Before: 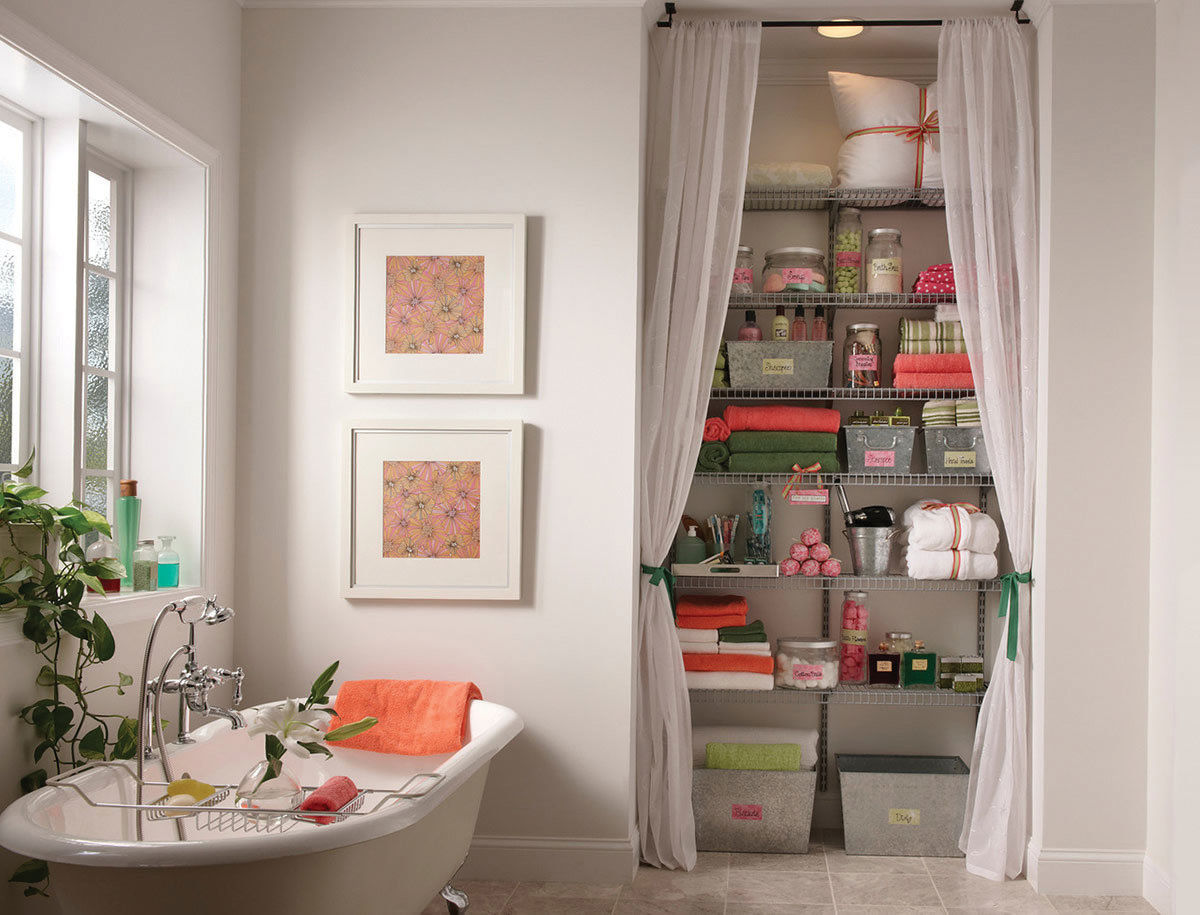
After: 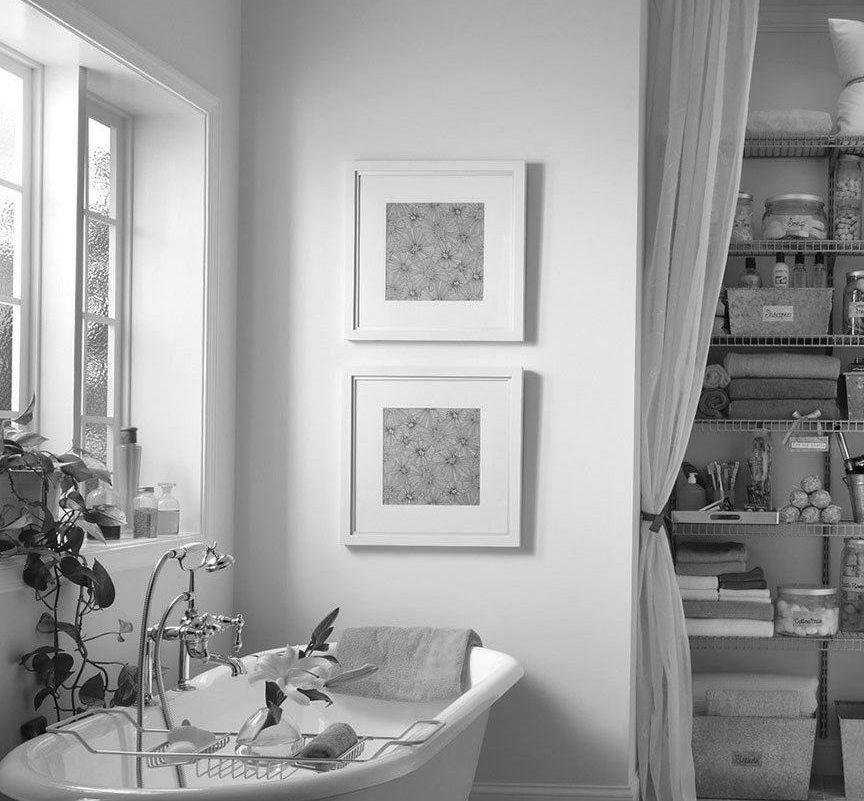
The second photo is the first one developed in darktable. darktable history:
monochrome: a 32, b 64, size 2.3, highlights 1
crop: top 5.803%, right 27.864%, bottom 5.804%
